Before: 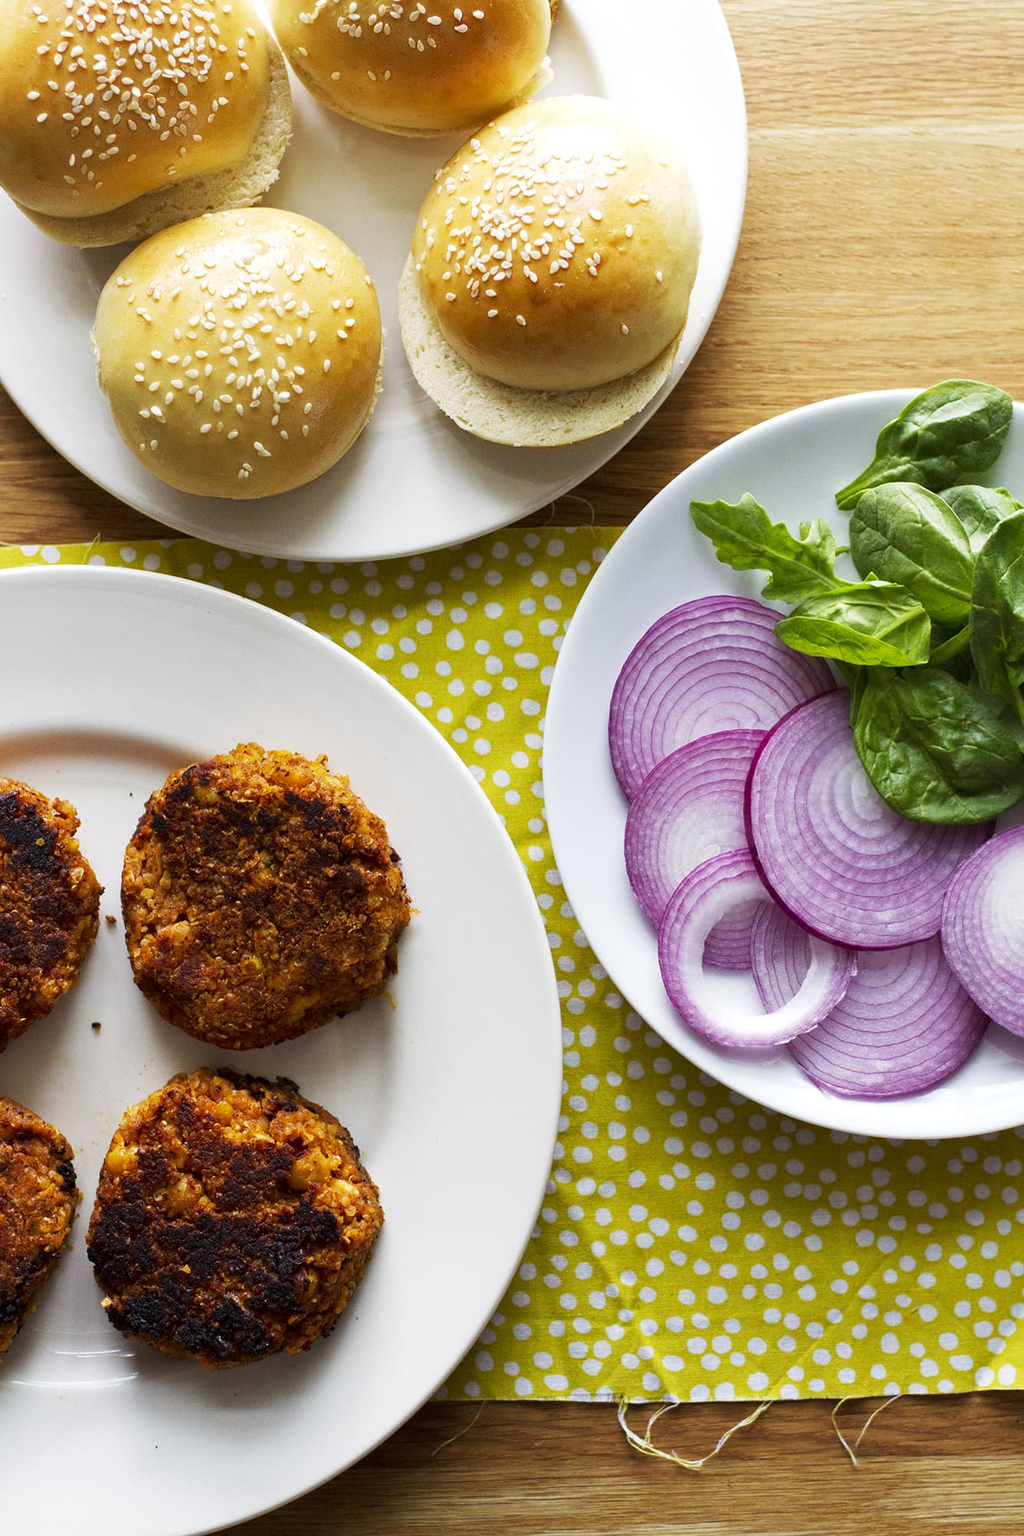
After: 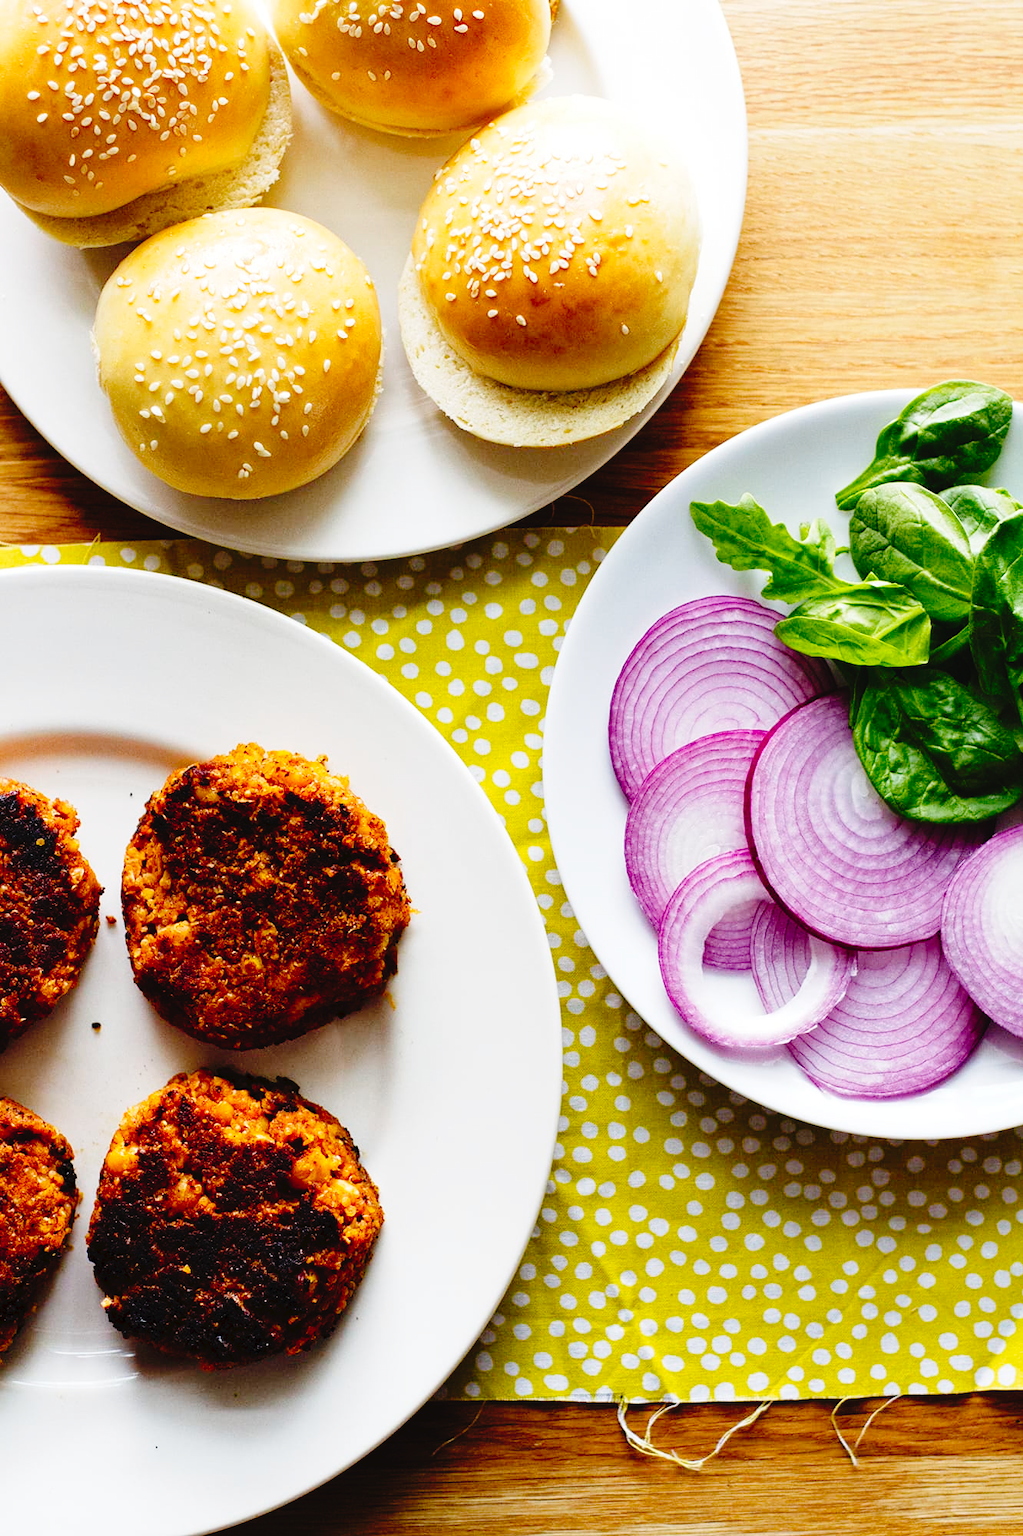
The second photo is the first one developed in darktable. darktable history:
tone curve: curves: ch0 [(0, 0) (0.003, 0.03) (0.011, 0.03) (0.025, 0.033) (0.044, 0.035) (0.069, 0.04) (0.1, 0.046) (0.136, 0.052) (0.177, 0.08) (0.224, 0.121) (0.277, 0.225) (0.335, 0.343) (0.399, 0.456) (0.468, 0.555) (0.543, 0.647) (0.623, 0.732) (0.709, 0.808) (0.801, 0.886) (0.898, 0.947) (1, 1)], preserve colors none
